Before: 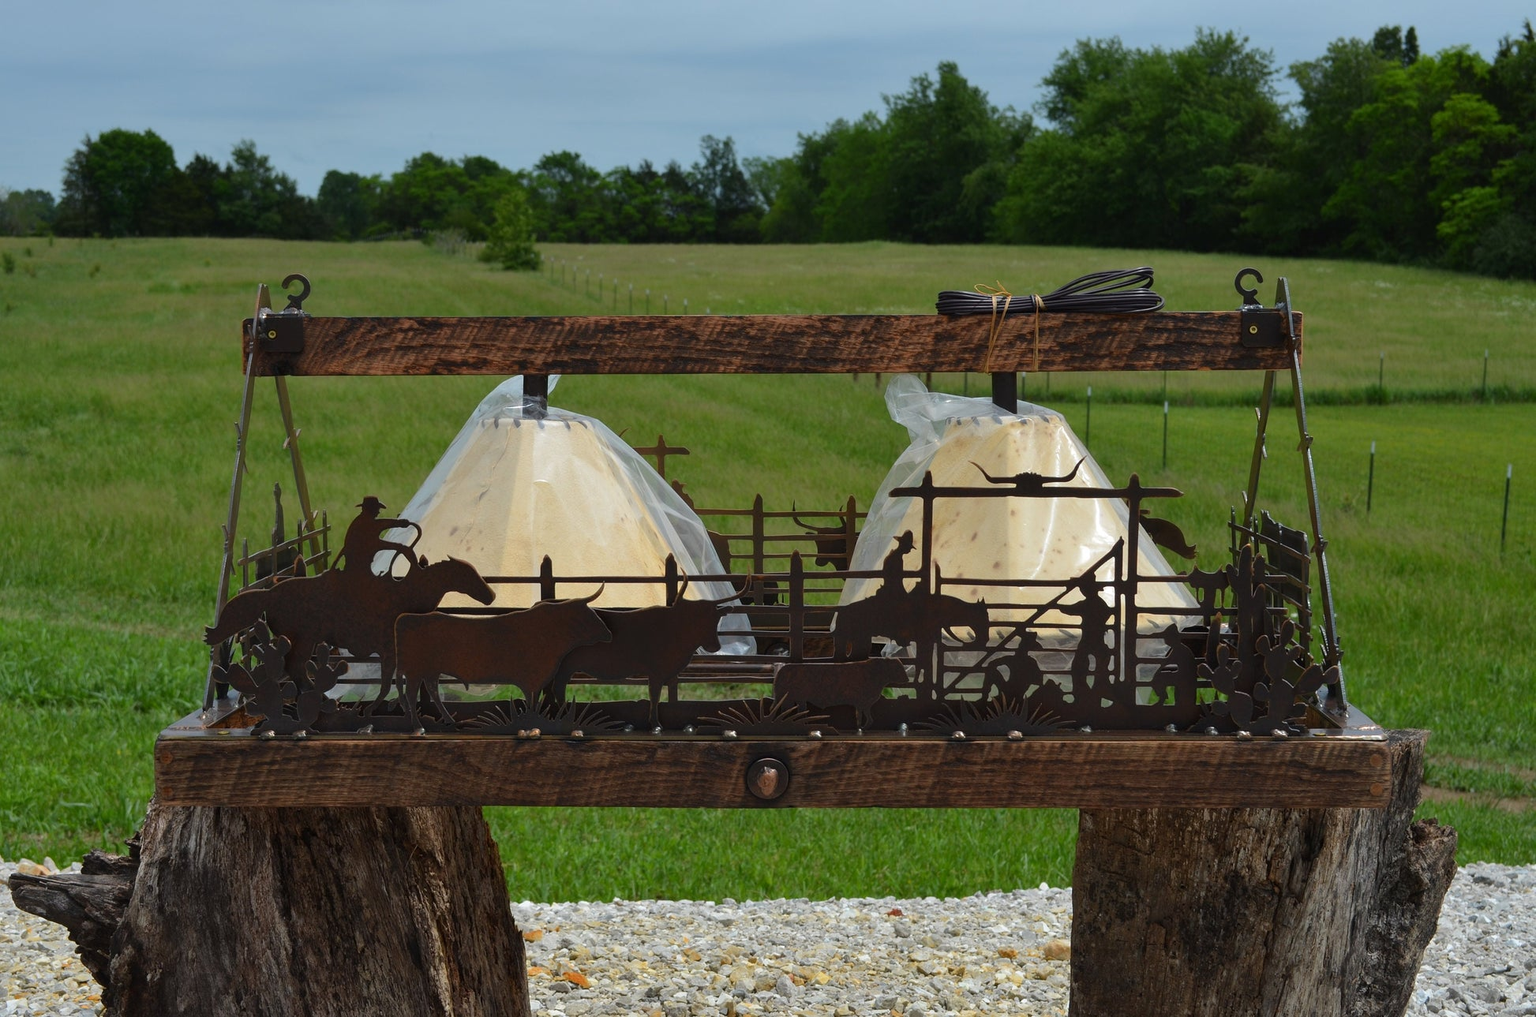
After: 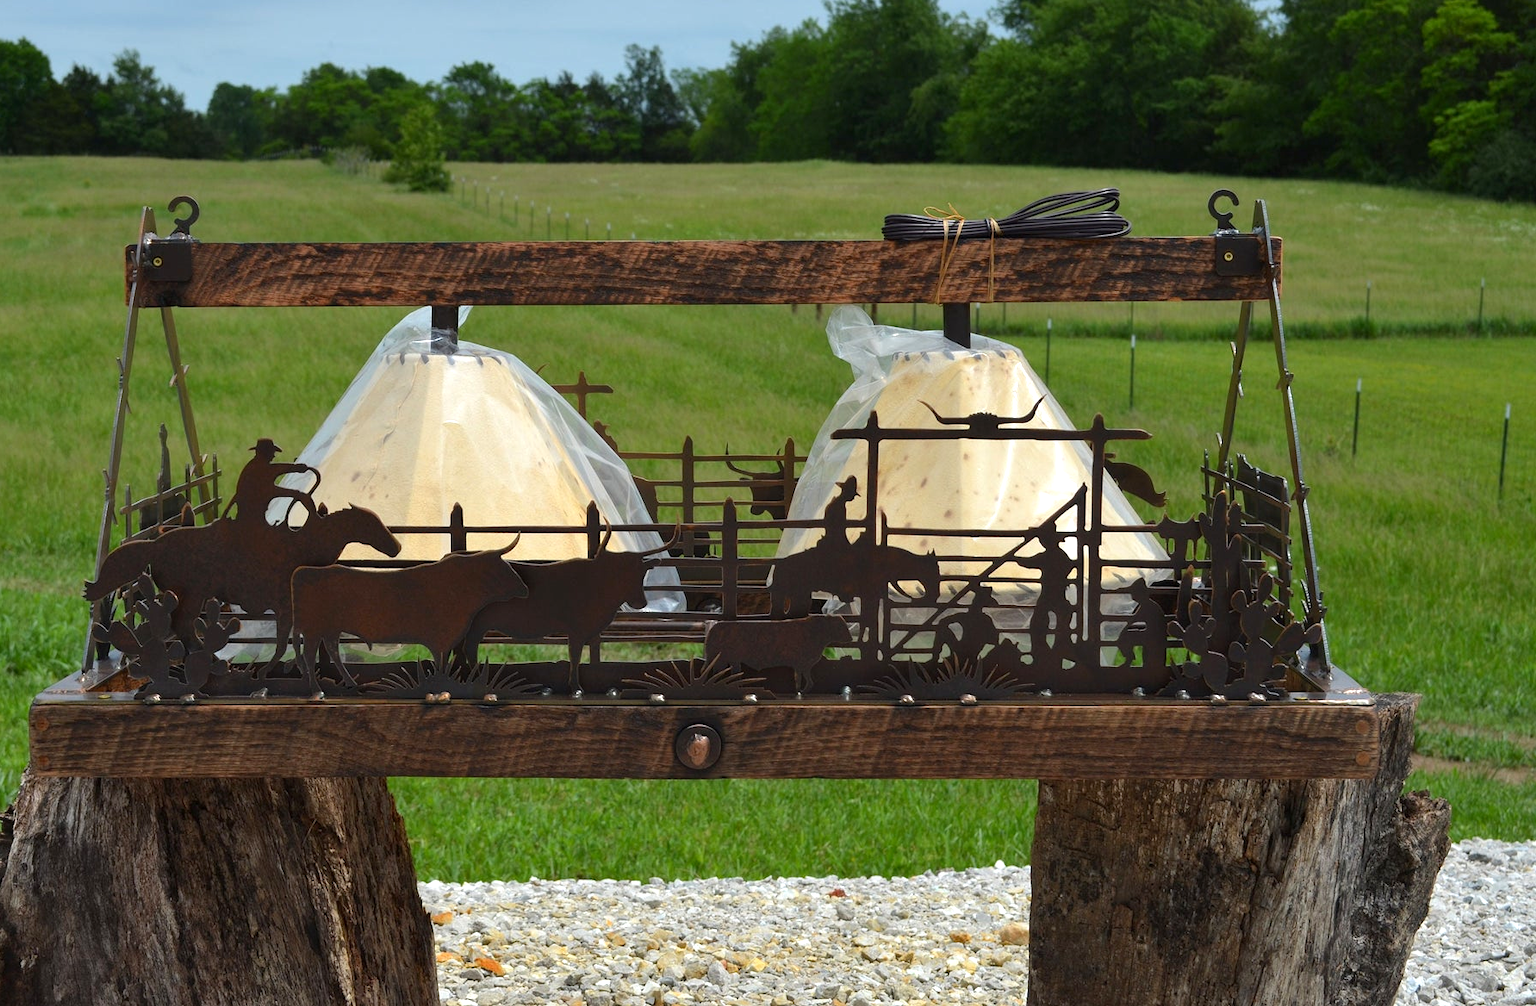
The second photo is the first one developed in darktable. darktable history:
crop and rotate: left 8.37%, top 9.34%
exposure: black level correction 0.001, exposure 0.5 EV, compensate exposure bias true, compensate highlight preservation false
